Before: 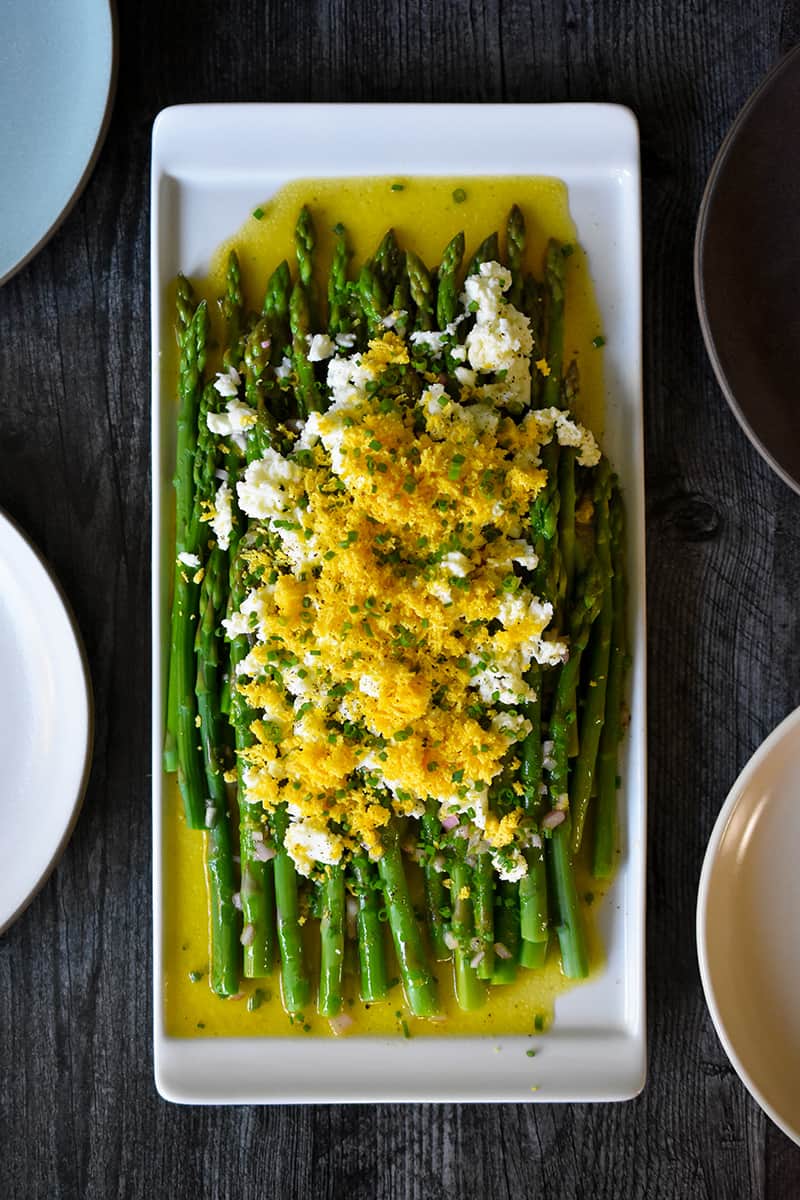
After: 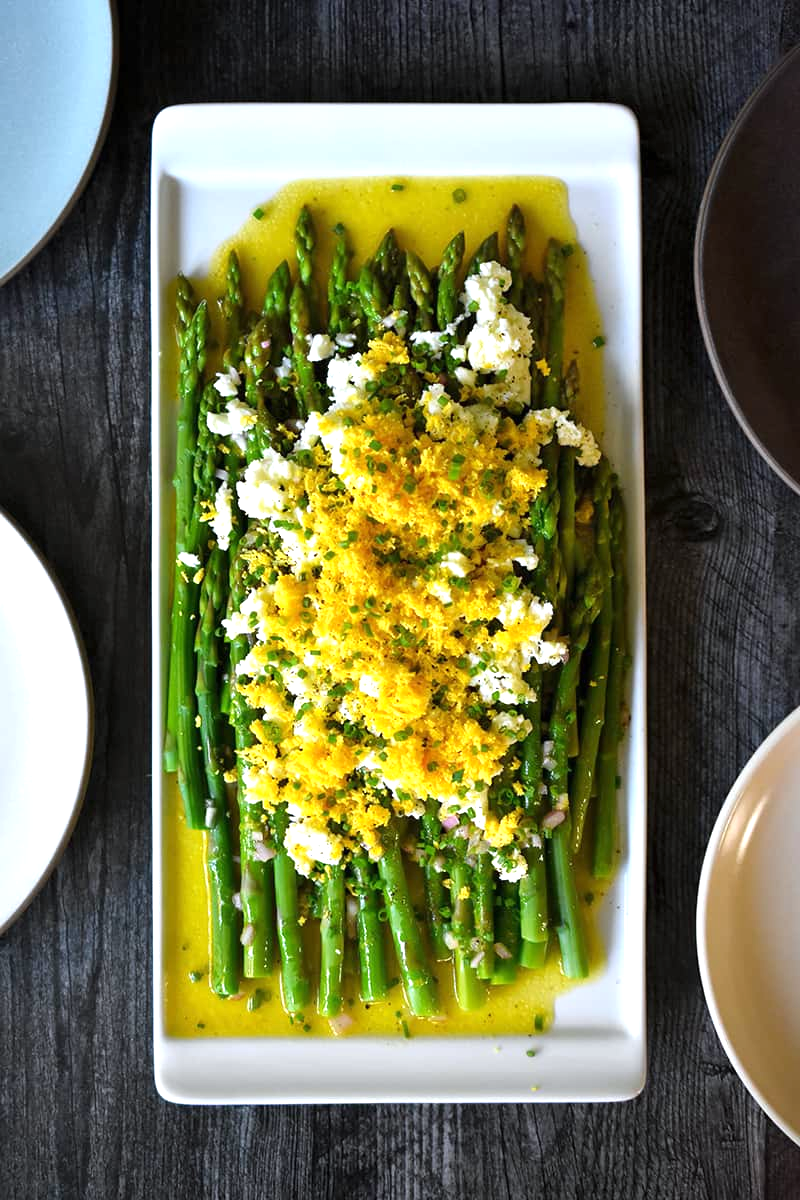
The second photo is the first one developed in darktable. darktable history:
exposure: black level correction 0, exposure 0.6 EV, compensate highlight preservation false
white balance: red 0.982, blue 1.018
